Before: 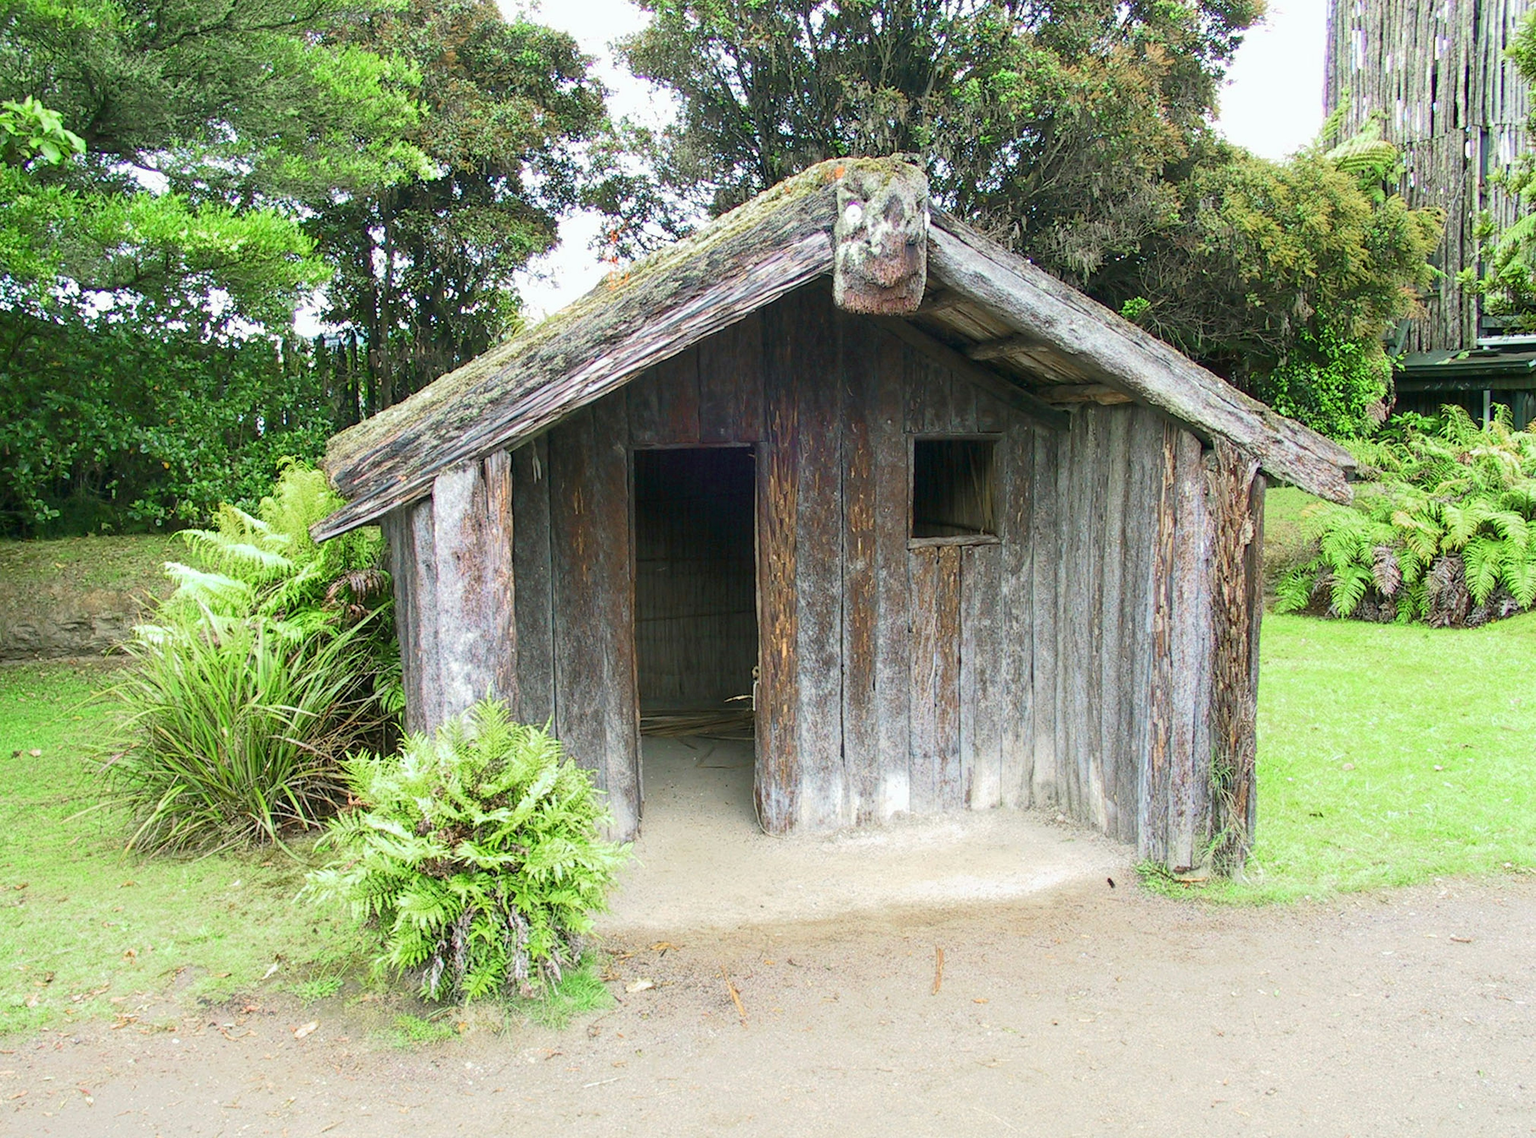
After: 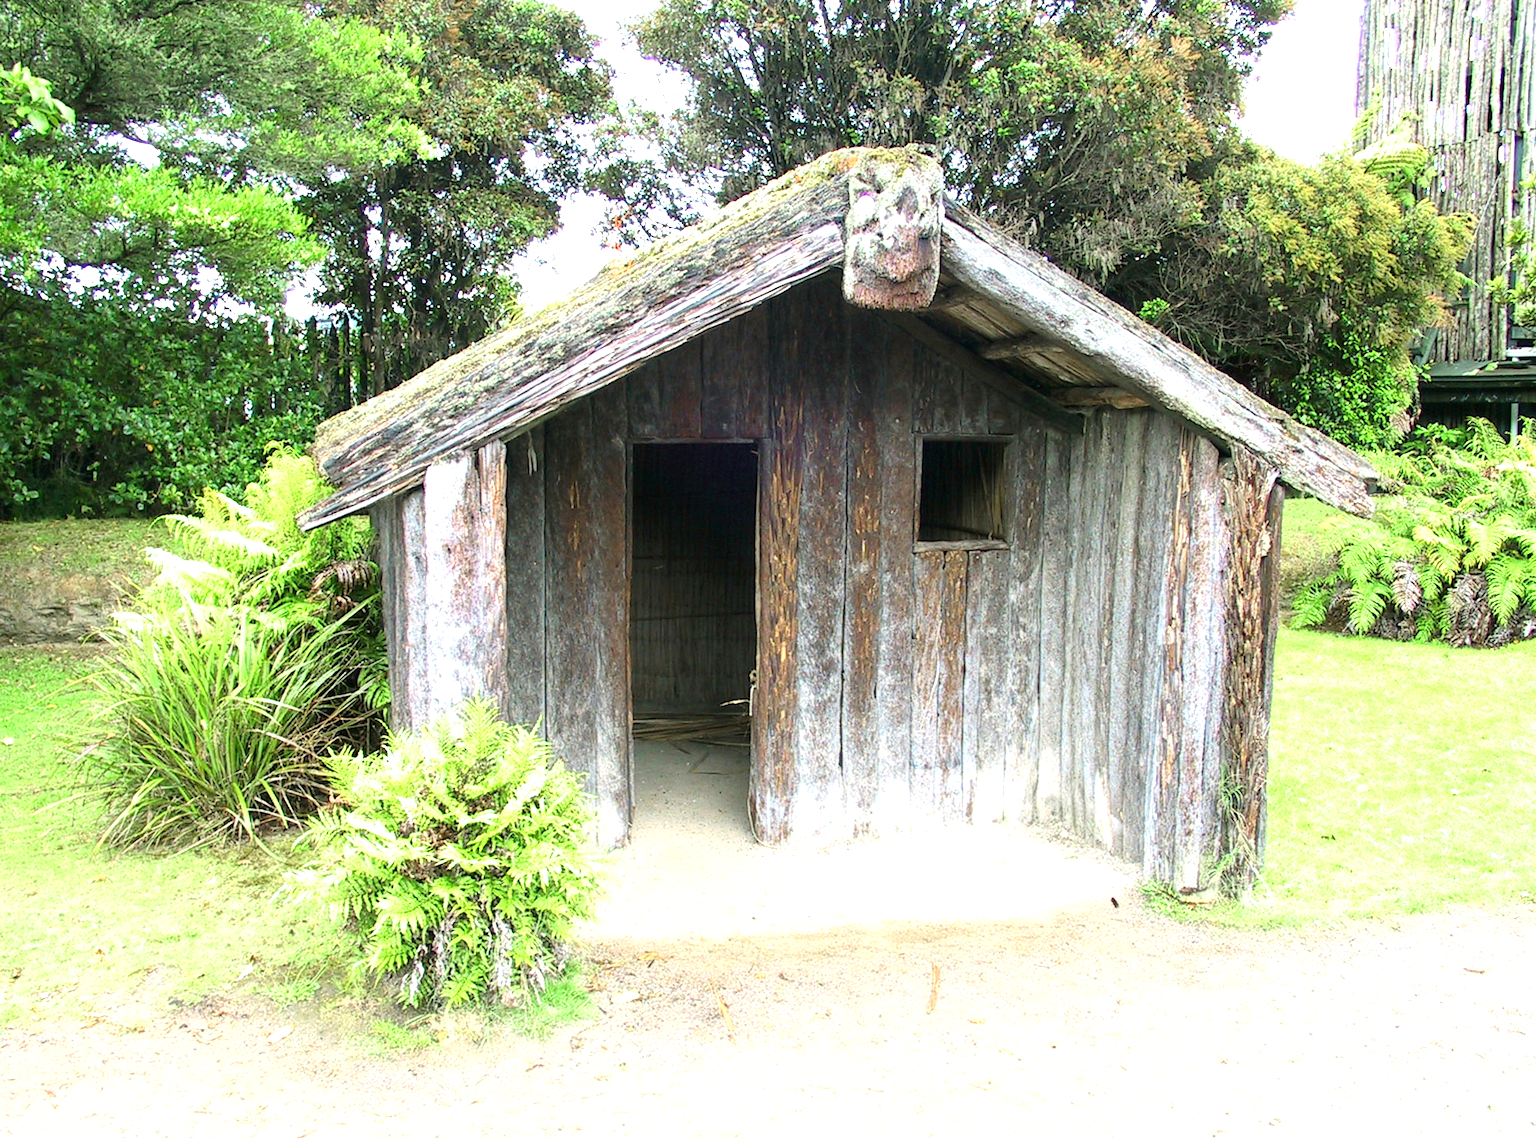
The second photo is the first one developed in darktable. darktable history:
crop and rotate: angle -1.39°
tone equalizer: -8 EV -0.755 EV, -7 EV -0.675 EV, -6 EV -0.564 EV, -5 EV -0.365 EV, -3 EV 0.398 EV, -2 EV 0.6 EV, -1 EV 0.7 EV, +0 EV 0.769 EV
